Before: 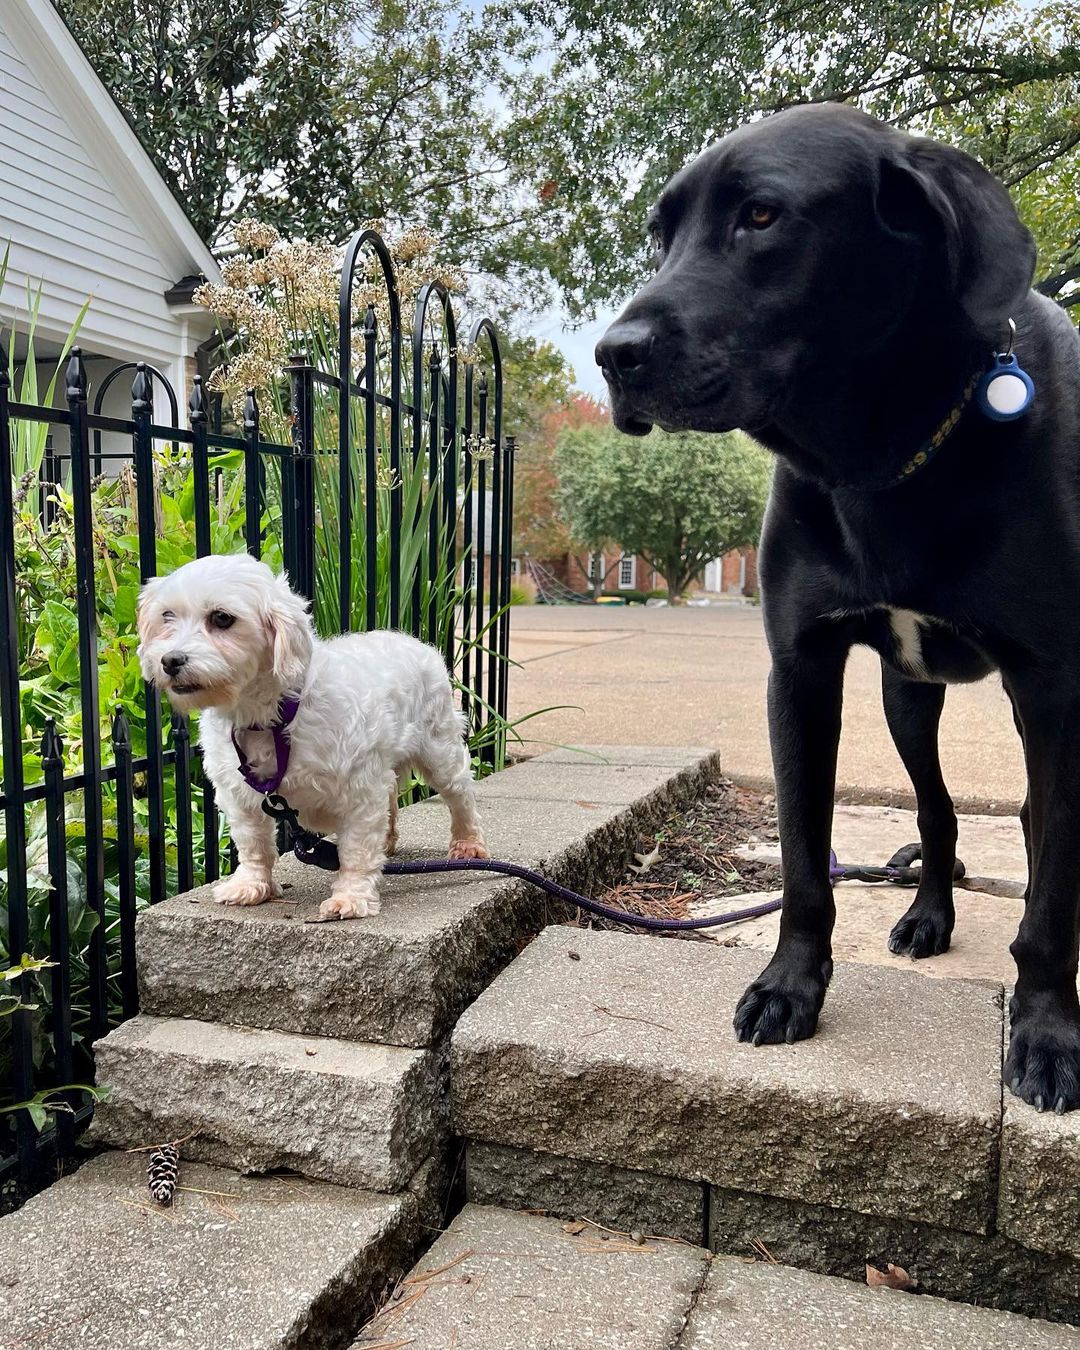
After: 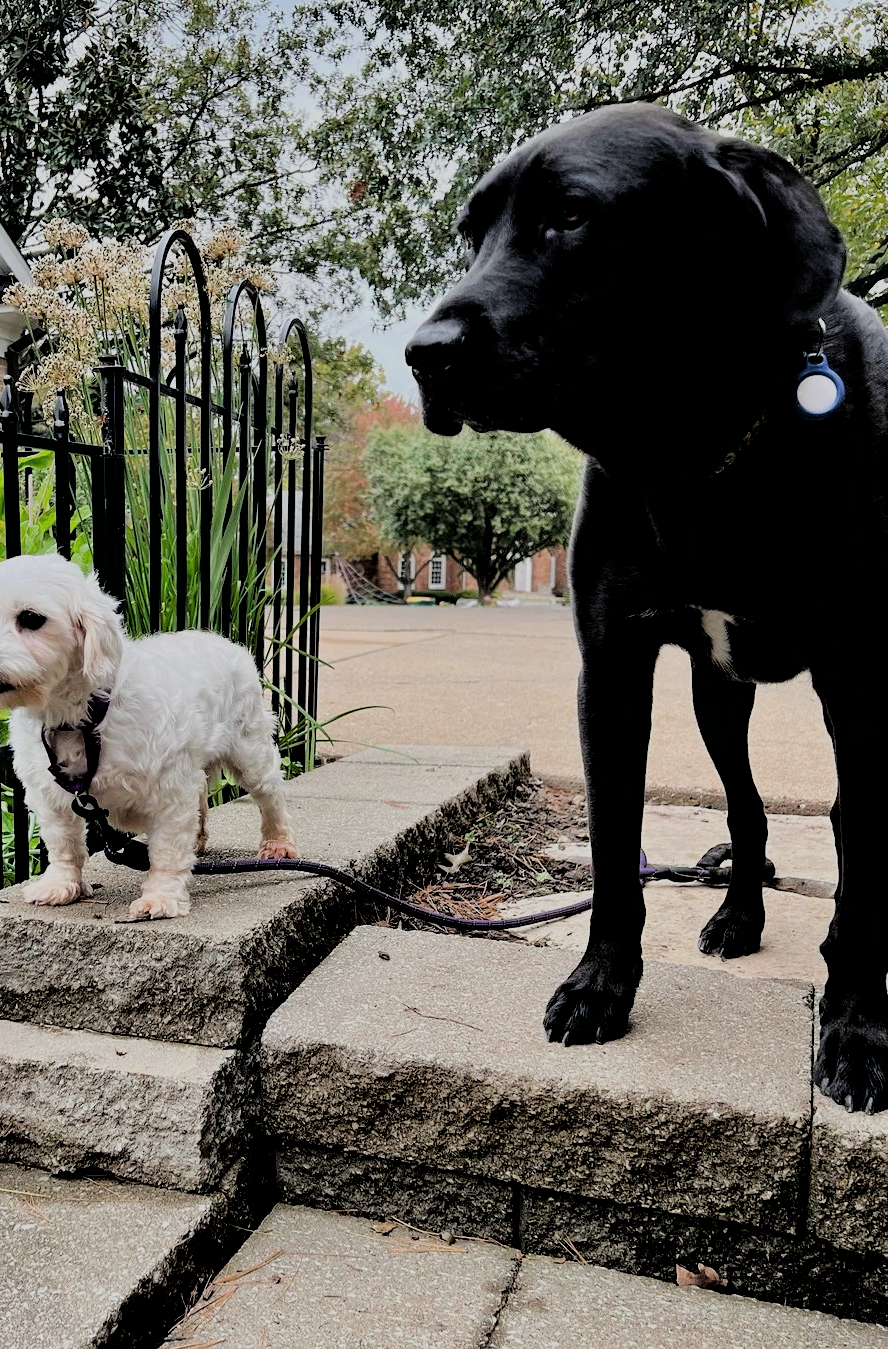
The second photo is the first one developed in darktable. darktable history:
crop: left 17.656%, bottom 0.026%
filmic rgb: black relative exposure -2.79 EV, white relative exposure 4.56 EV, hardness 1.72, contrast 1.247
